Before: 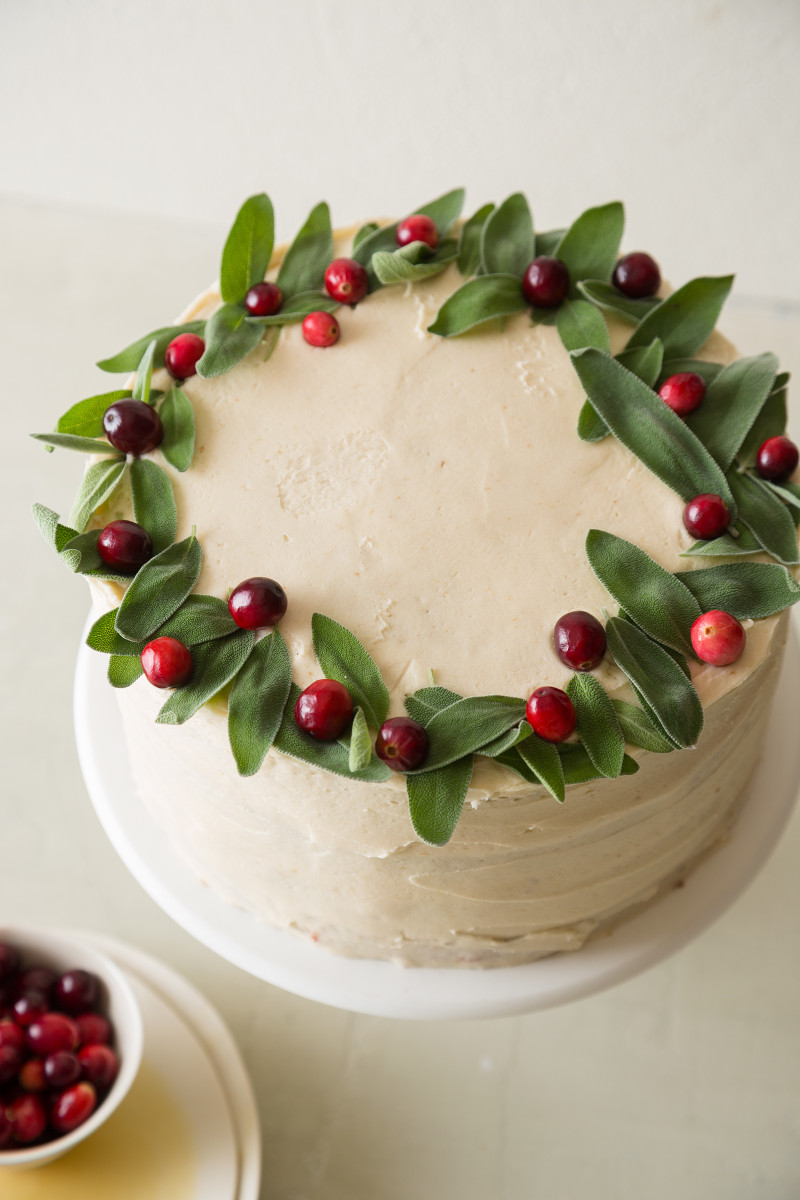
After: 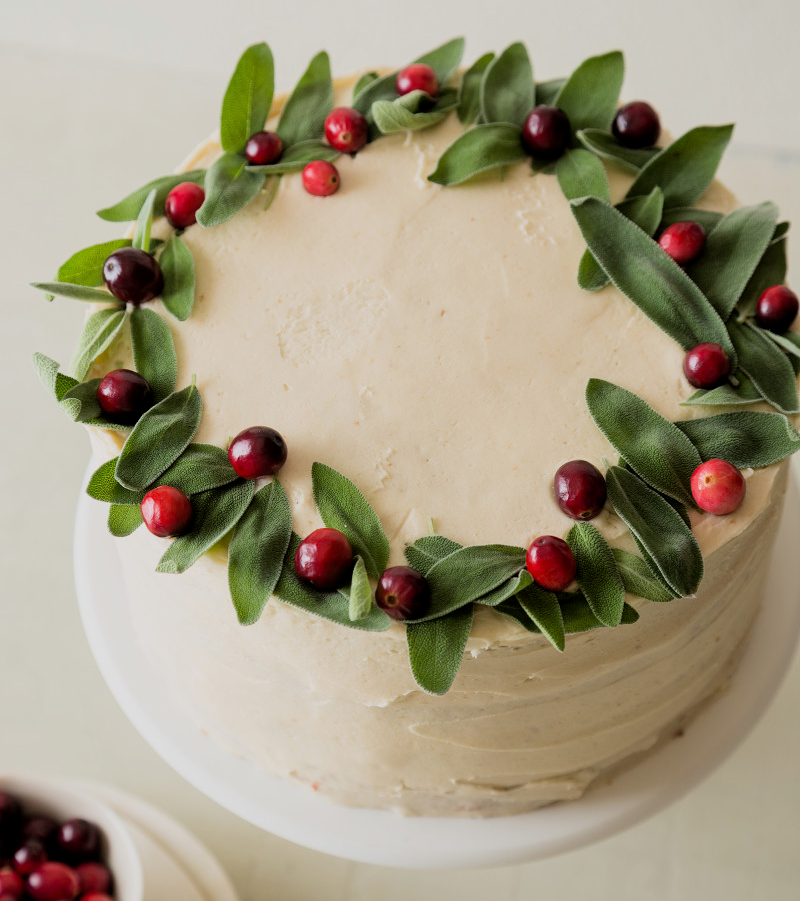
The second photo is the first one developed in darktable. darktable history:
crop and rotate: top 12.604%, bottom 12.246%
filmic rgb: black relative exposure -7.73 EV, white relative exposure 4.42 EV, threshold 5.95 EV, target black luminance 0%, hardness 3.76, latitude 50.83%, contrast 1.063, highlights saturation mix 8.75%, shadows ↔ highlights balance -0.241%, color science v6 (2022), enable highlight reconstruction true
